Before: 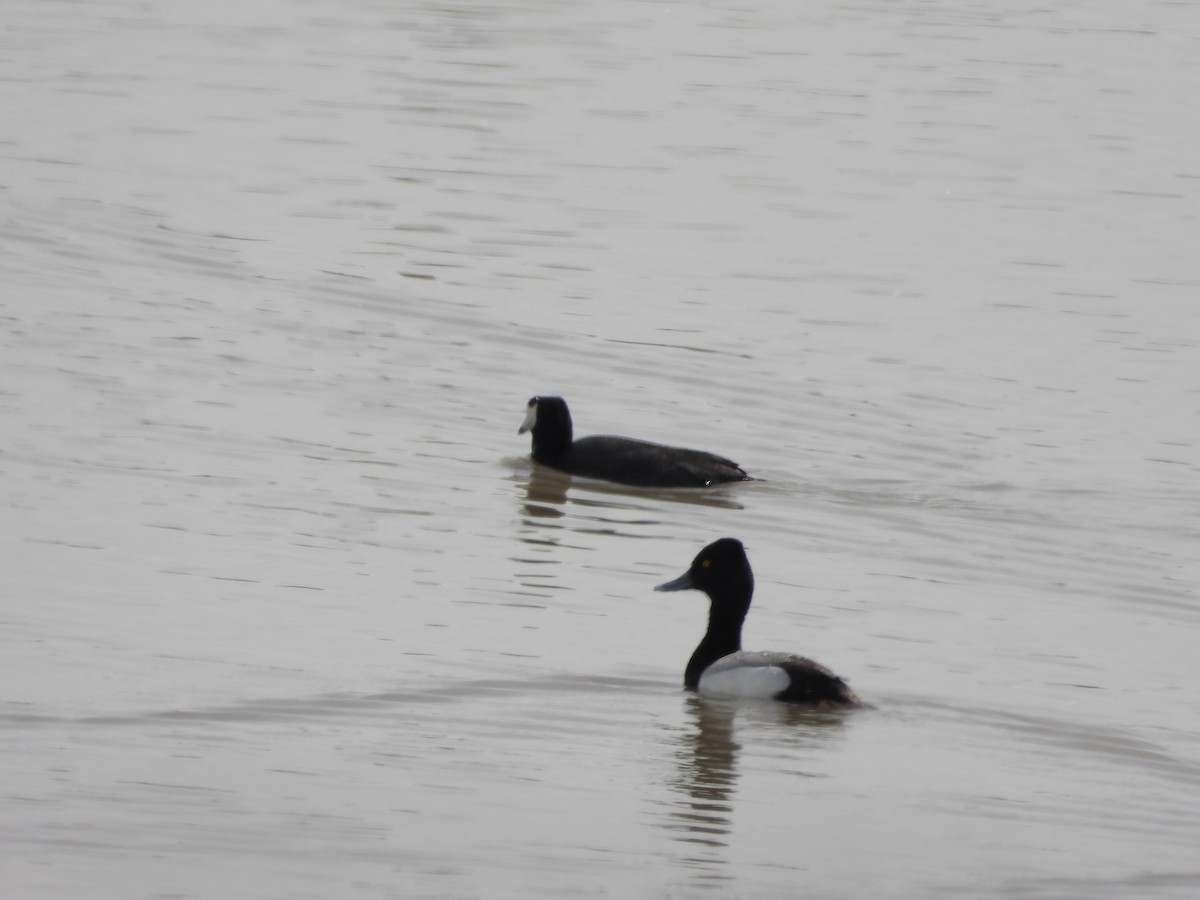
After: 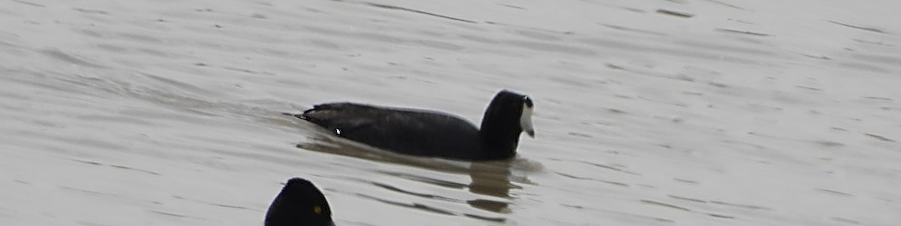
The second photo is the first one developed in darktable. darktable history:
crop and rotate: angle 16.12°, top 30.835%, bottom 35.653%
sharpen: amount 0.901
